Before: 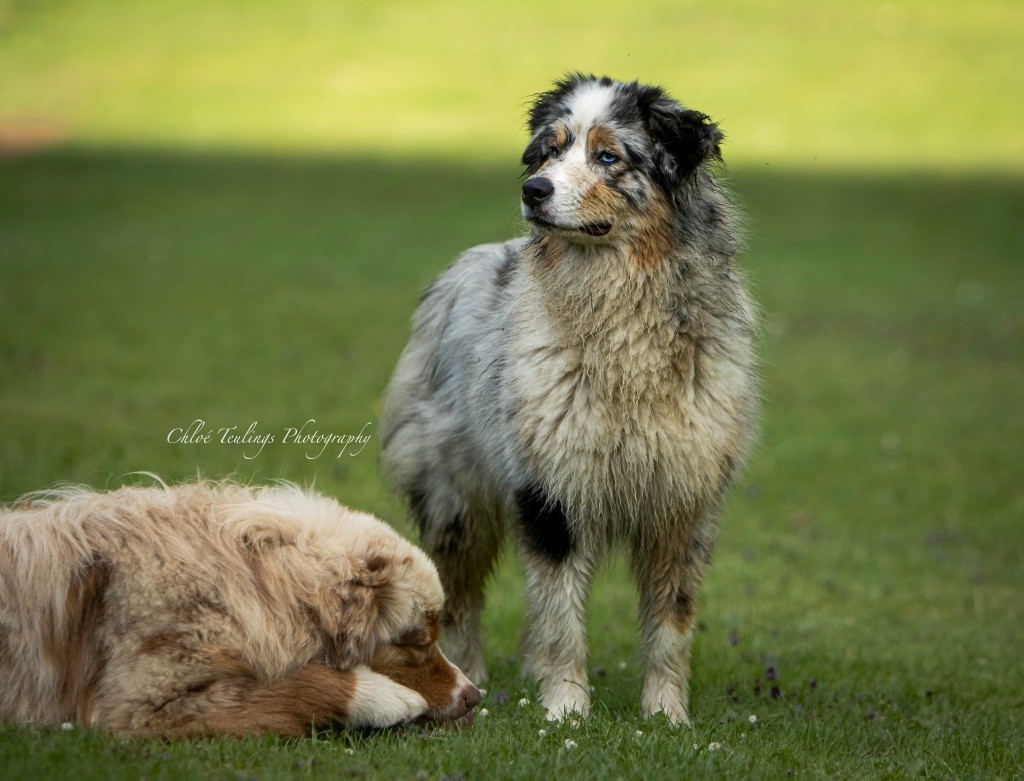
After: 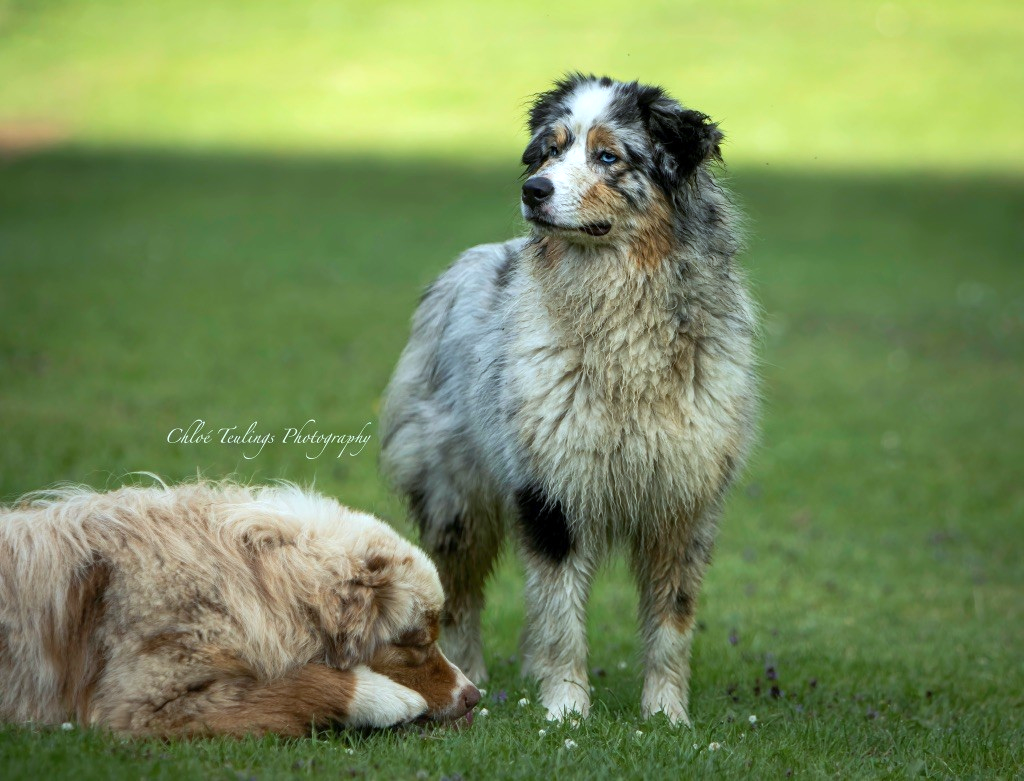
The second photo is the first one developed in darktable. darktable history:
exposure: exposure 0.299 EV, compensate highlight preservation false
color calibration: illuminant Planckian (black body), x 0.368, y 0.361, temperature 4276.45 K
